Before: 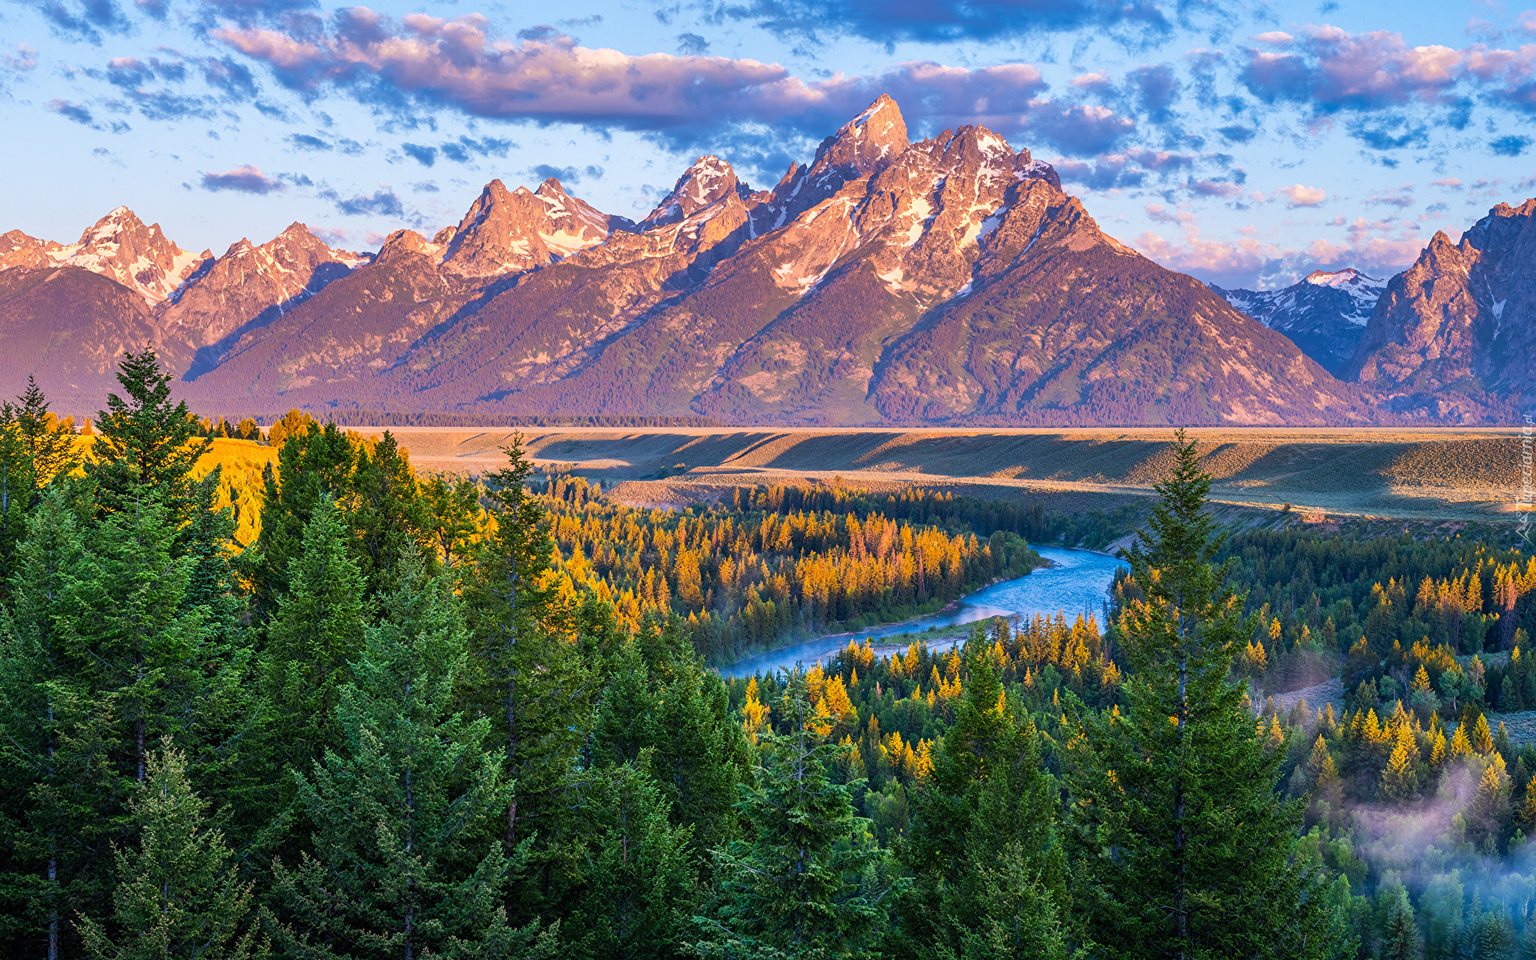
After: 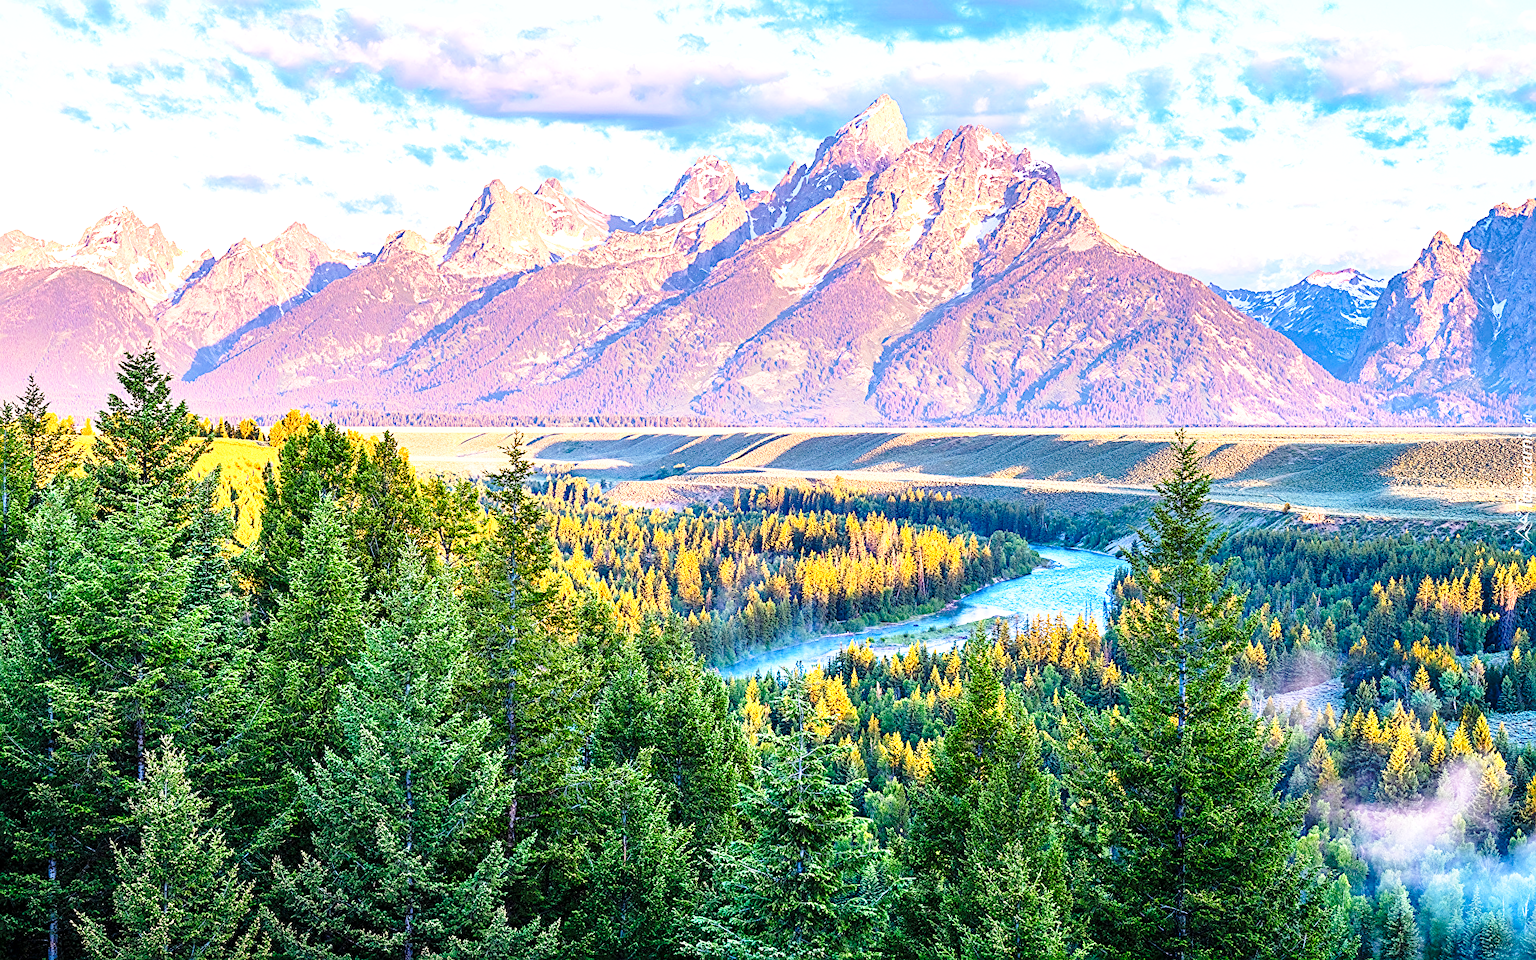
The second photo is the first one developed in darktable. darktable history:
sharpen: on, module defaults
exposure: black level correction 0.001, exposure 0.956 EV, compensate highlight preservation false
base curve: curves: ch0 [(0, 0) (0.036, 0.037) (0.121, 0.228) (0.46, 0.76) (0.859, 0.983) (1, 1)], preserve colors none
